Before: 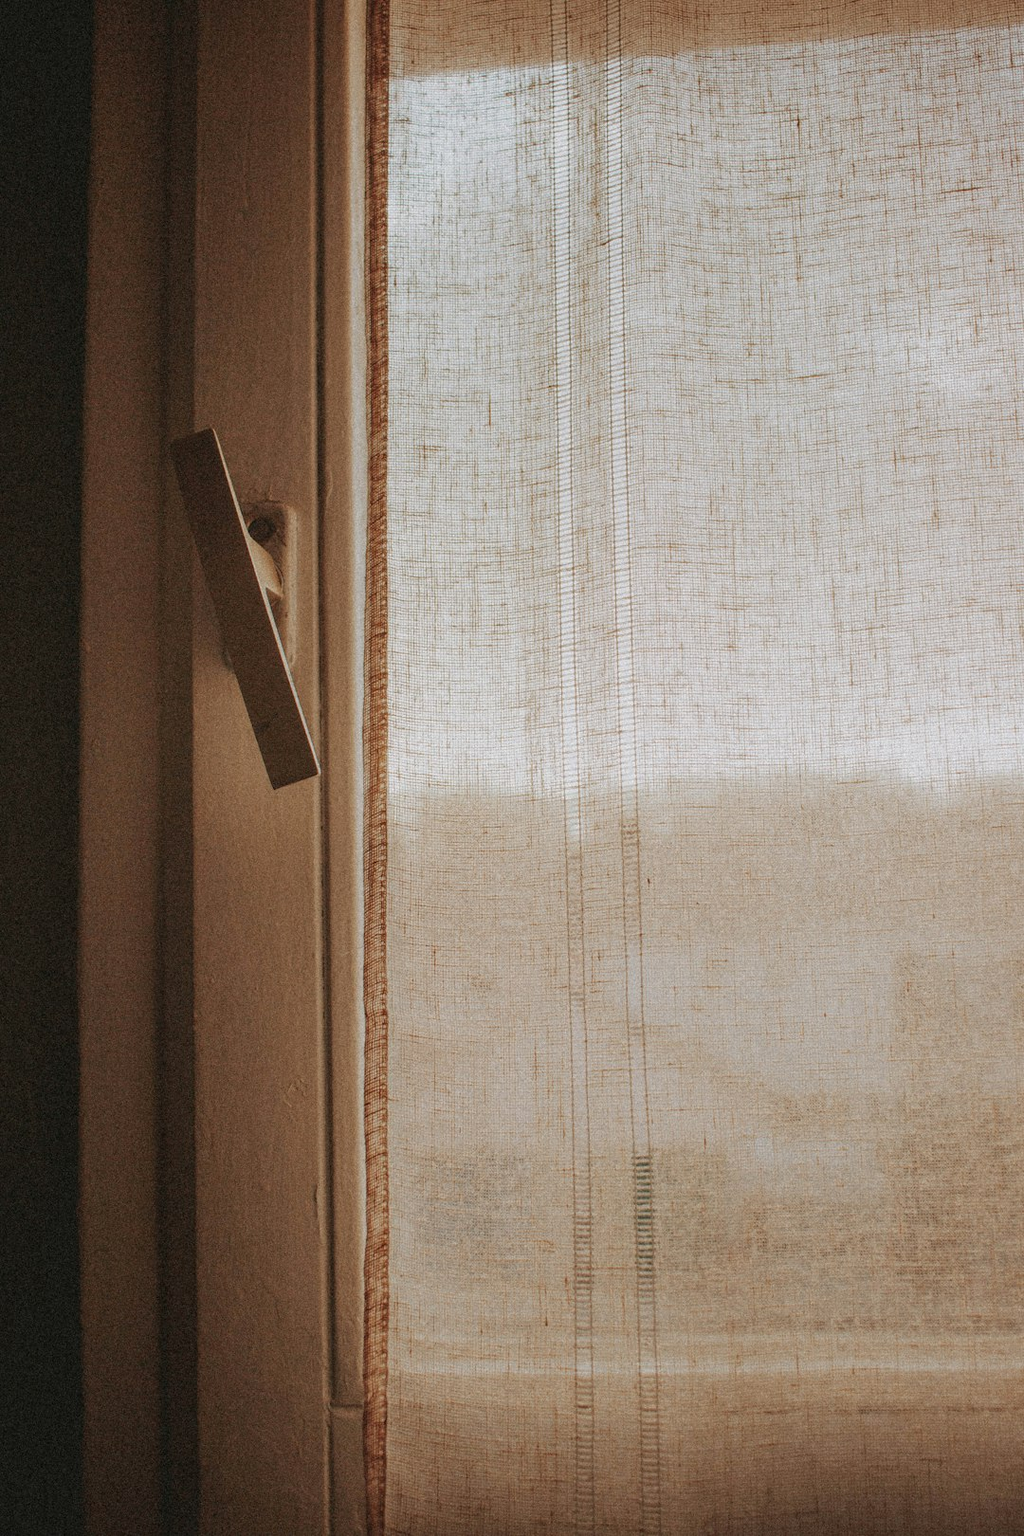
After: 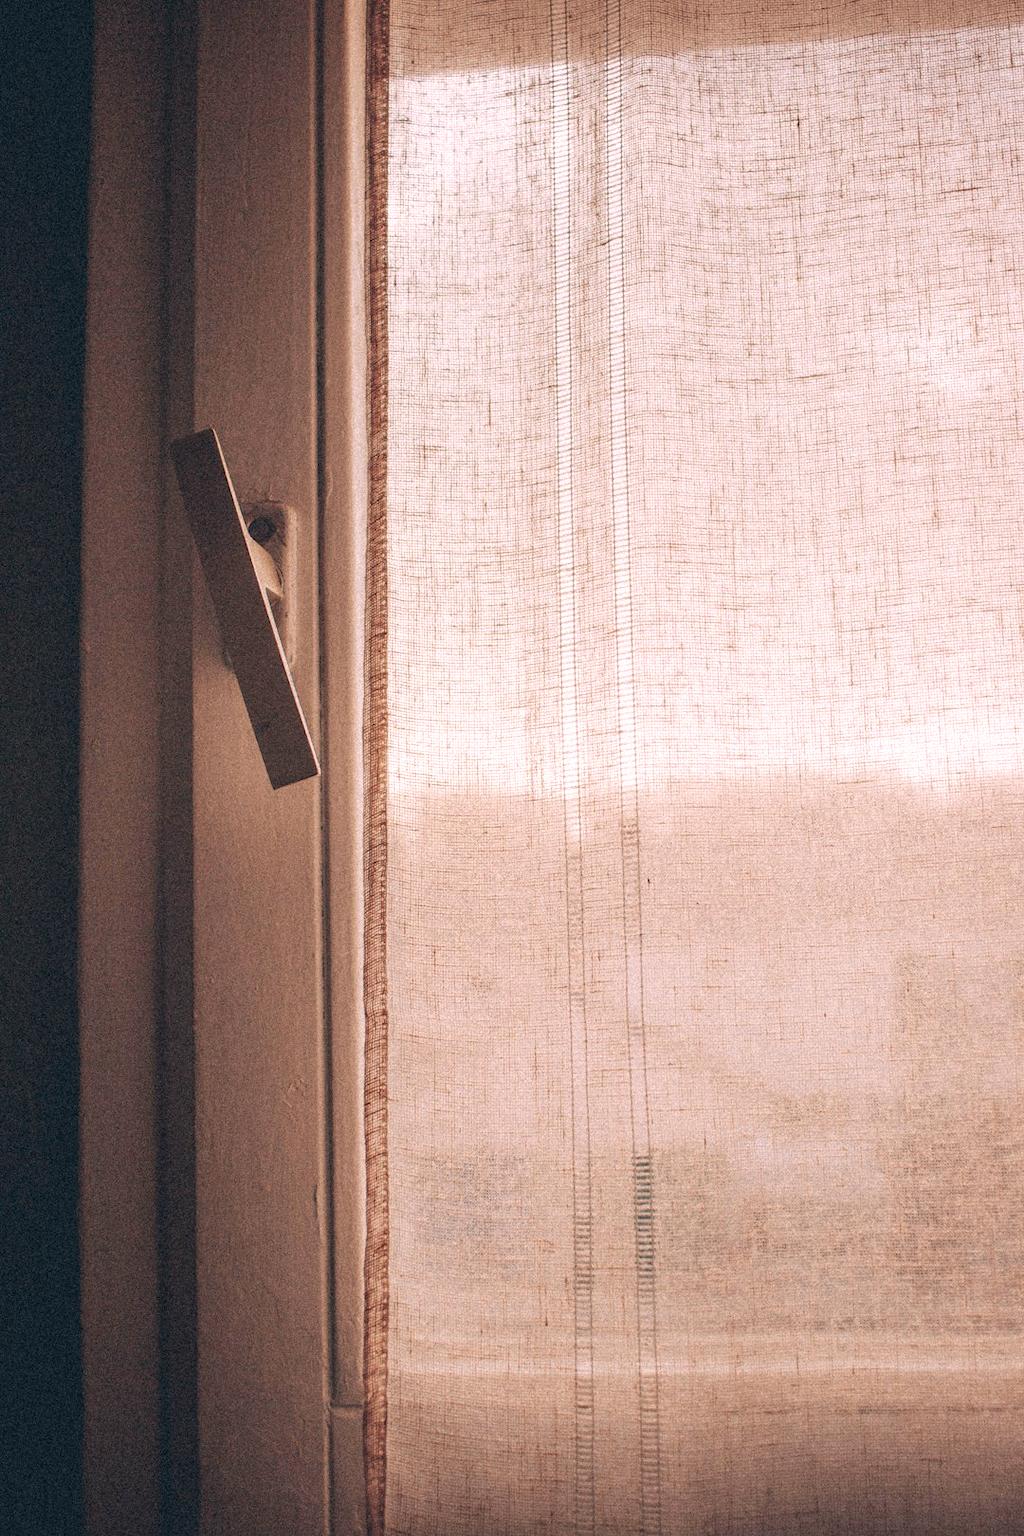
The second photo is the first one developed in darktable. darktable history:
color correction: highlights a* 14.46, highlights b* 5.85, shadows a* -5.53, shadows b* -15.24, saturation 0.85
exposure: exposure 0.64 EV, compensate highlight preservation false
